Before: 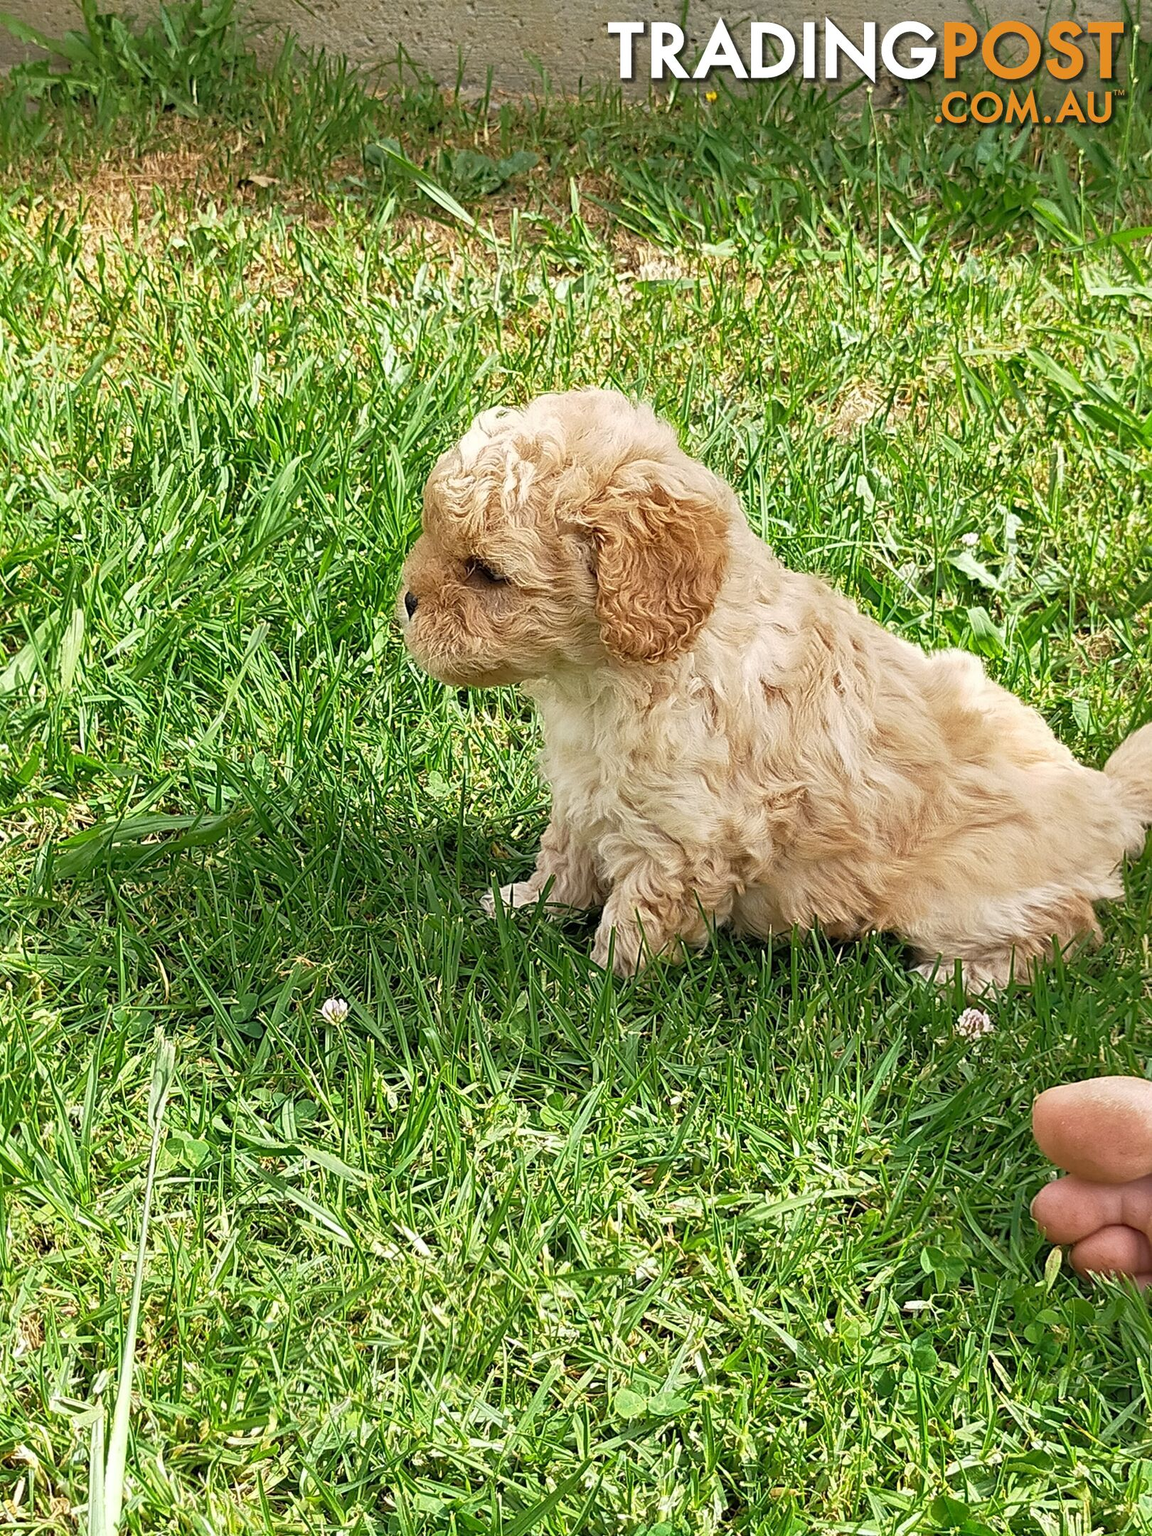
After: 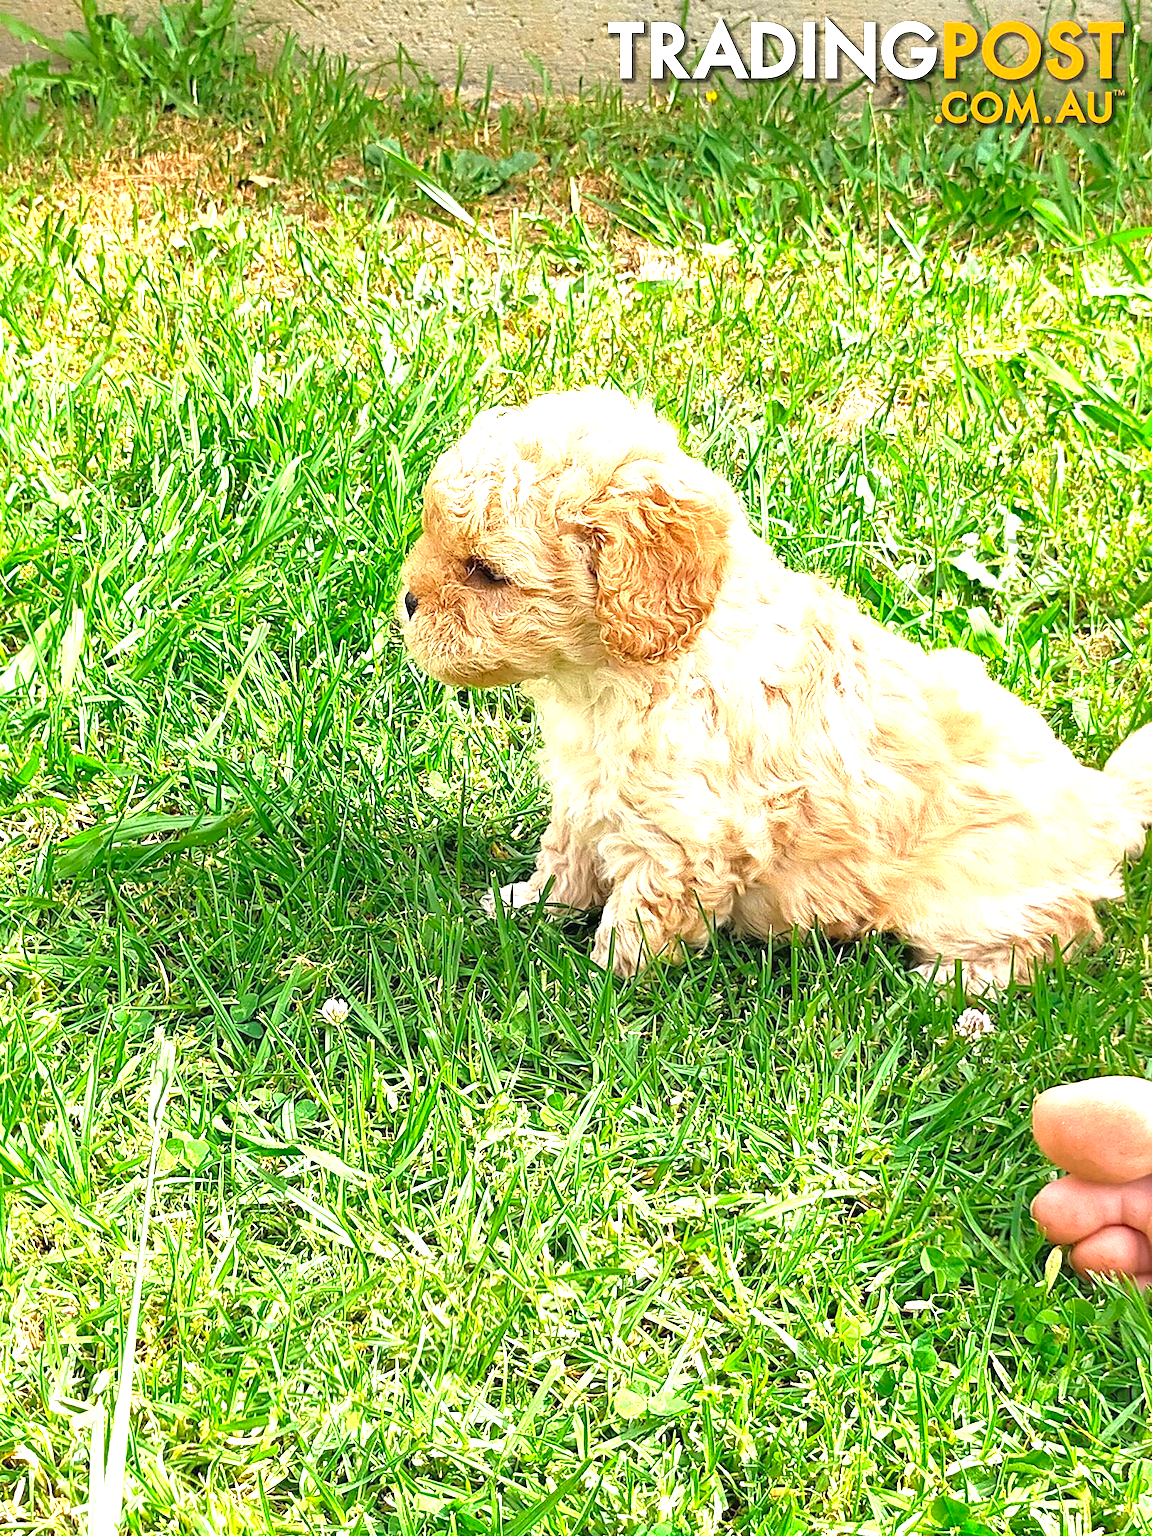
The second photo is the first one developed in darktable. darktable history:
exposure: black level correction 0, exposure 1.282 EV, compensate exposure bias true, compensate highlight preservation false
